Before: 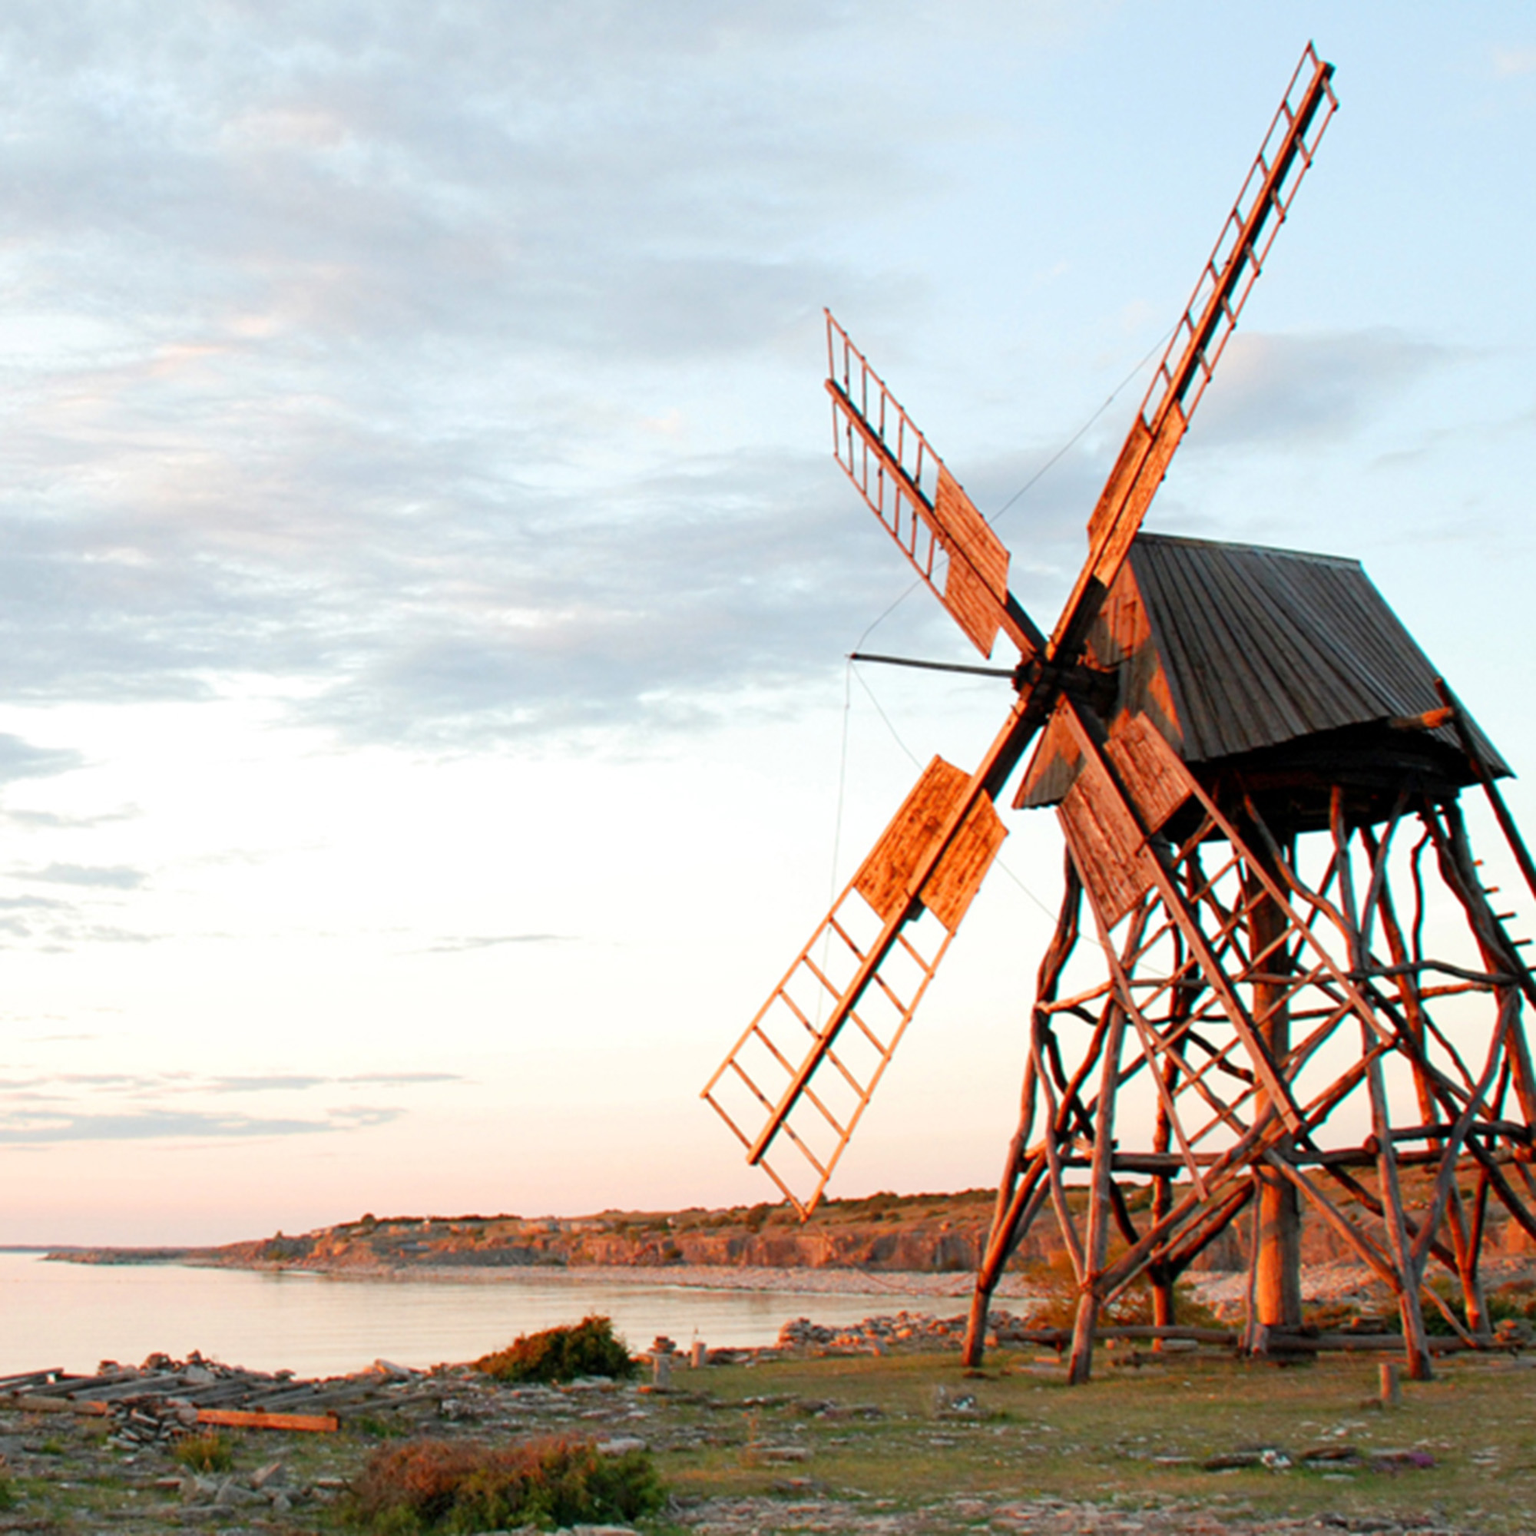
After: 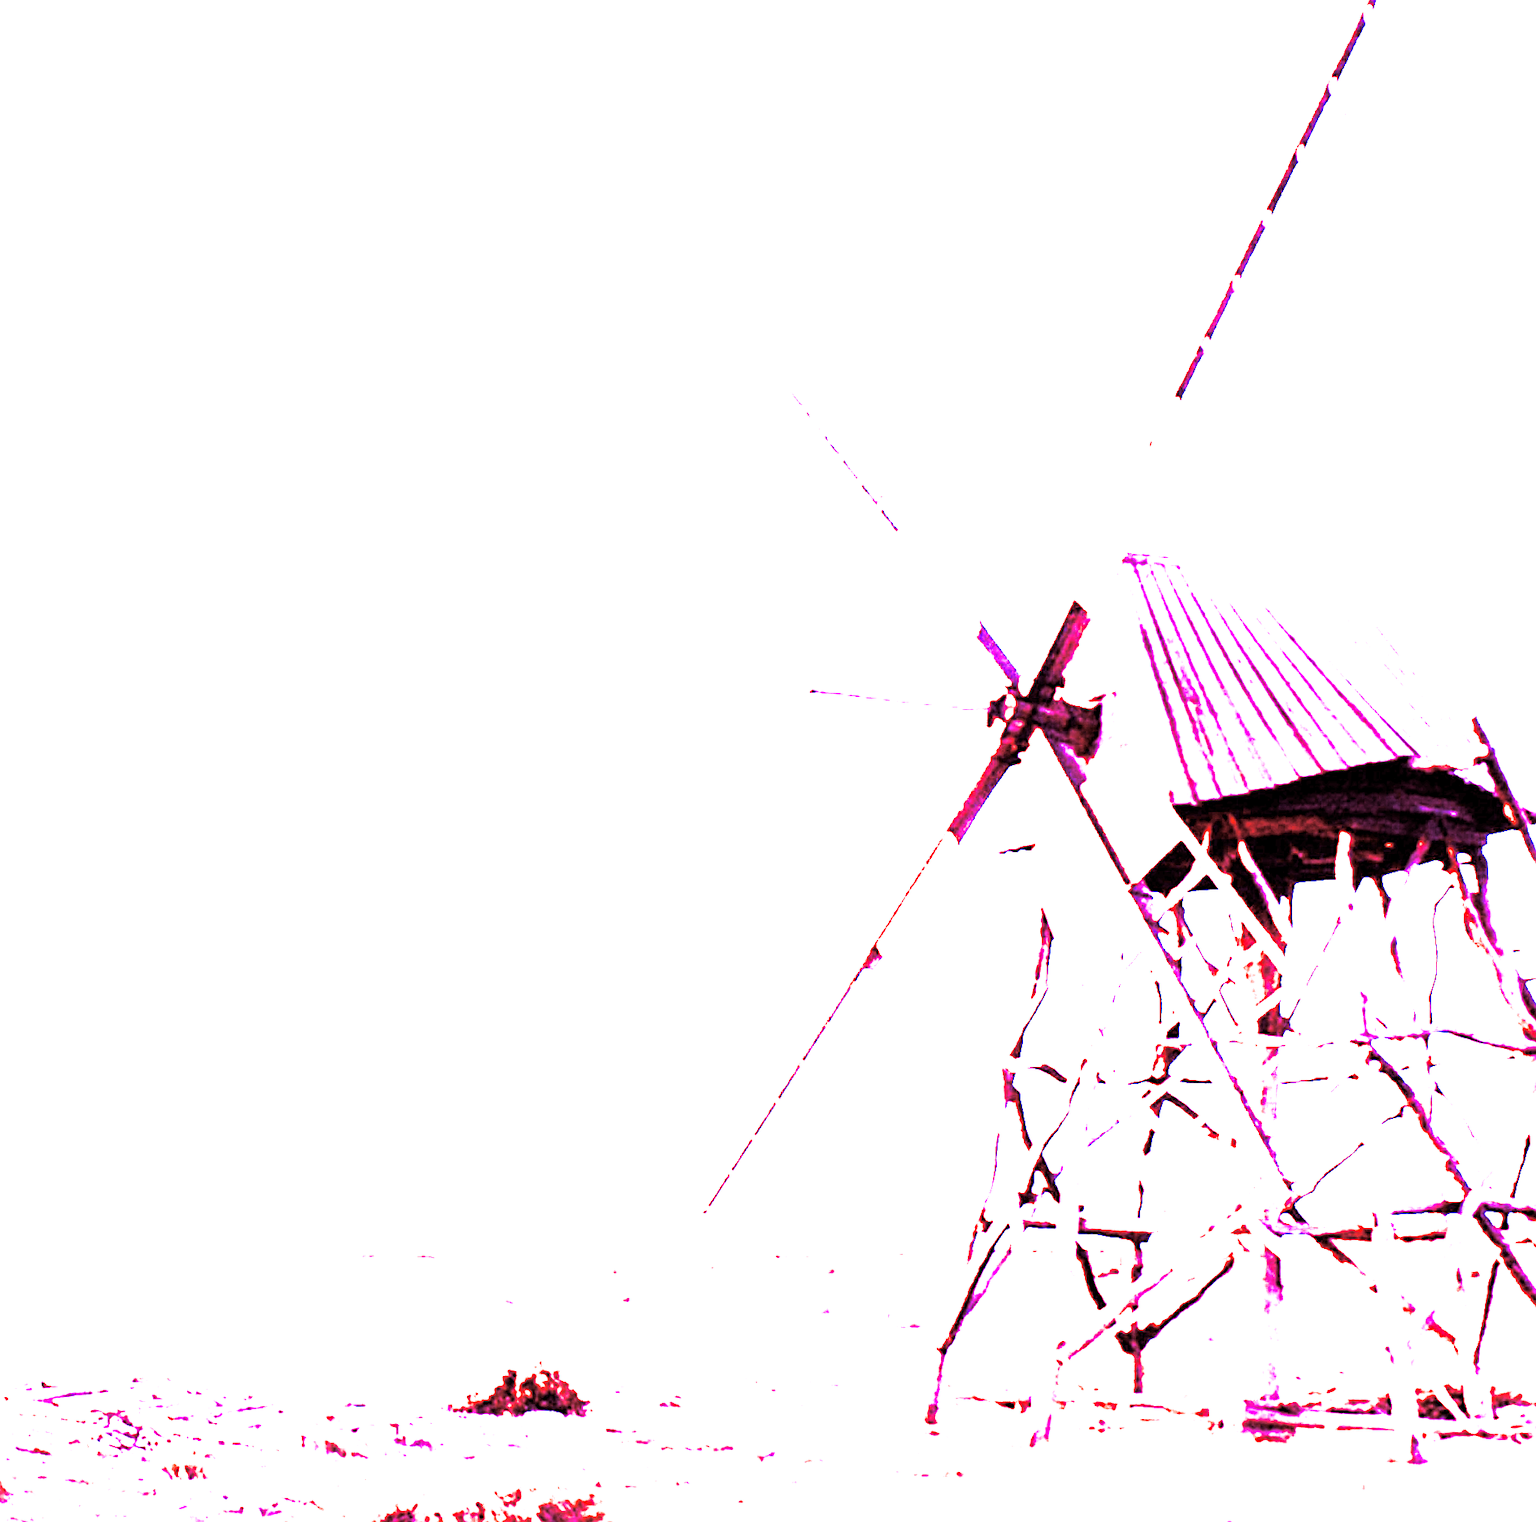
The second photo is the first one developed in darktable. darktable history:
sharpen: on, module defaults
rotate and perspective: rotation 0.062°, lens shift (vertical) 0.115, lens shift (horizontal) -0.133, crop left 0.047, crop right 0.94, crop top 0.061, crop bottom 0.94
white balance: red 8, blue 8
split-toning: on, module defaults
